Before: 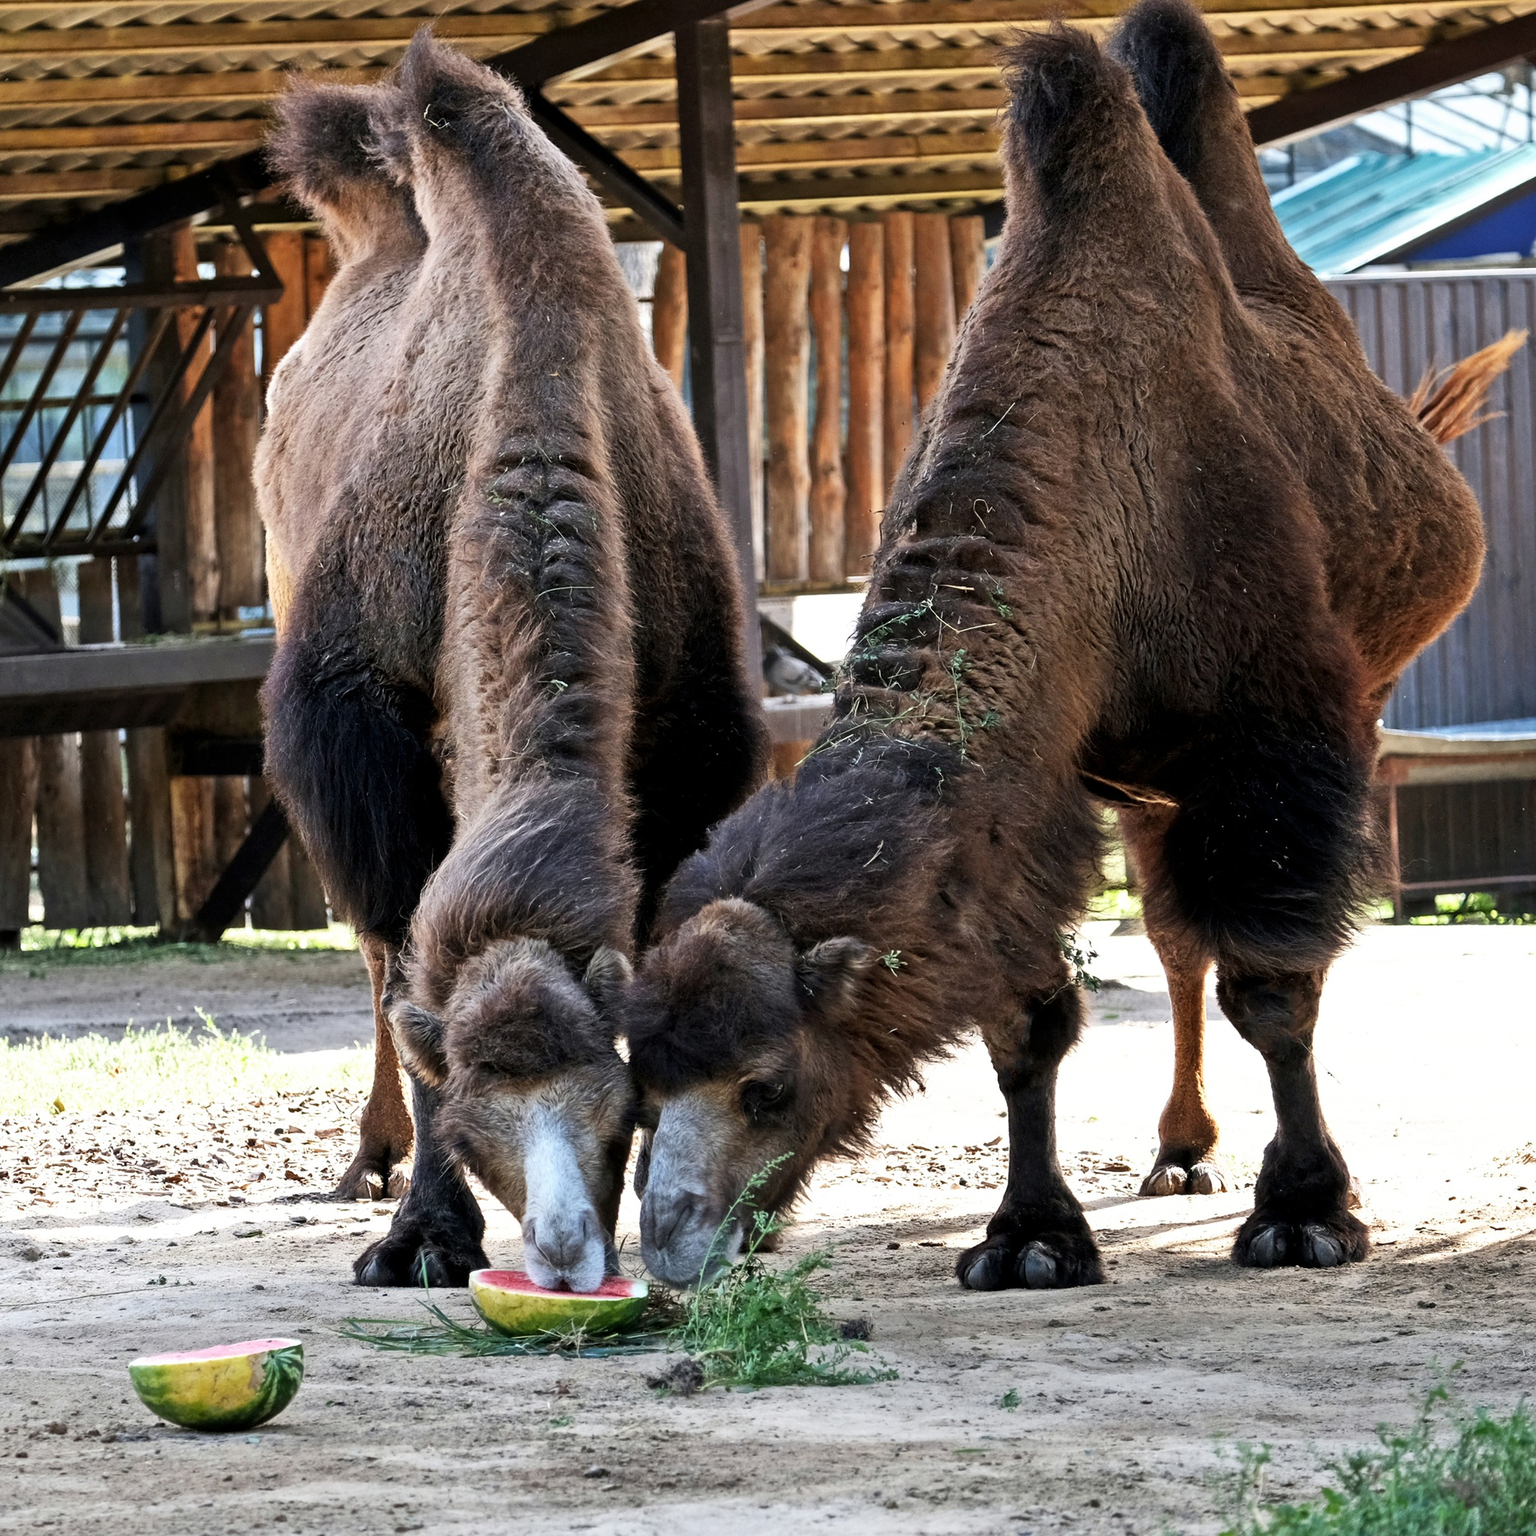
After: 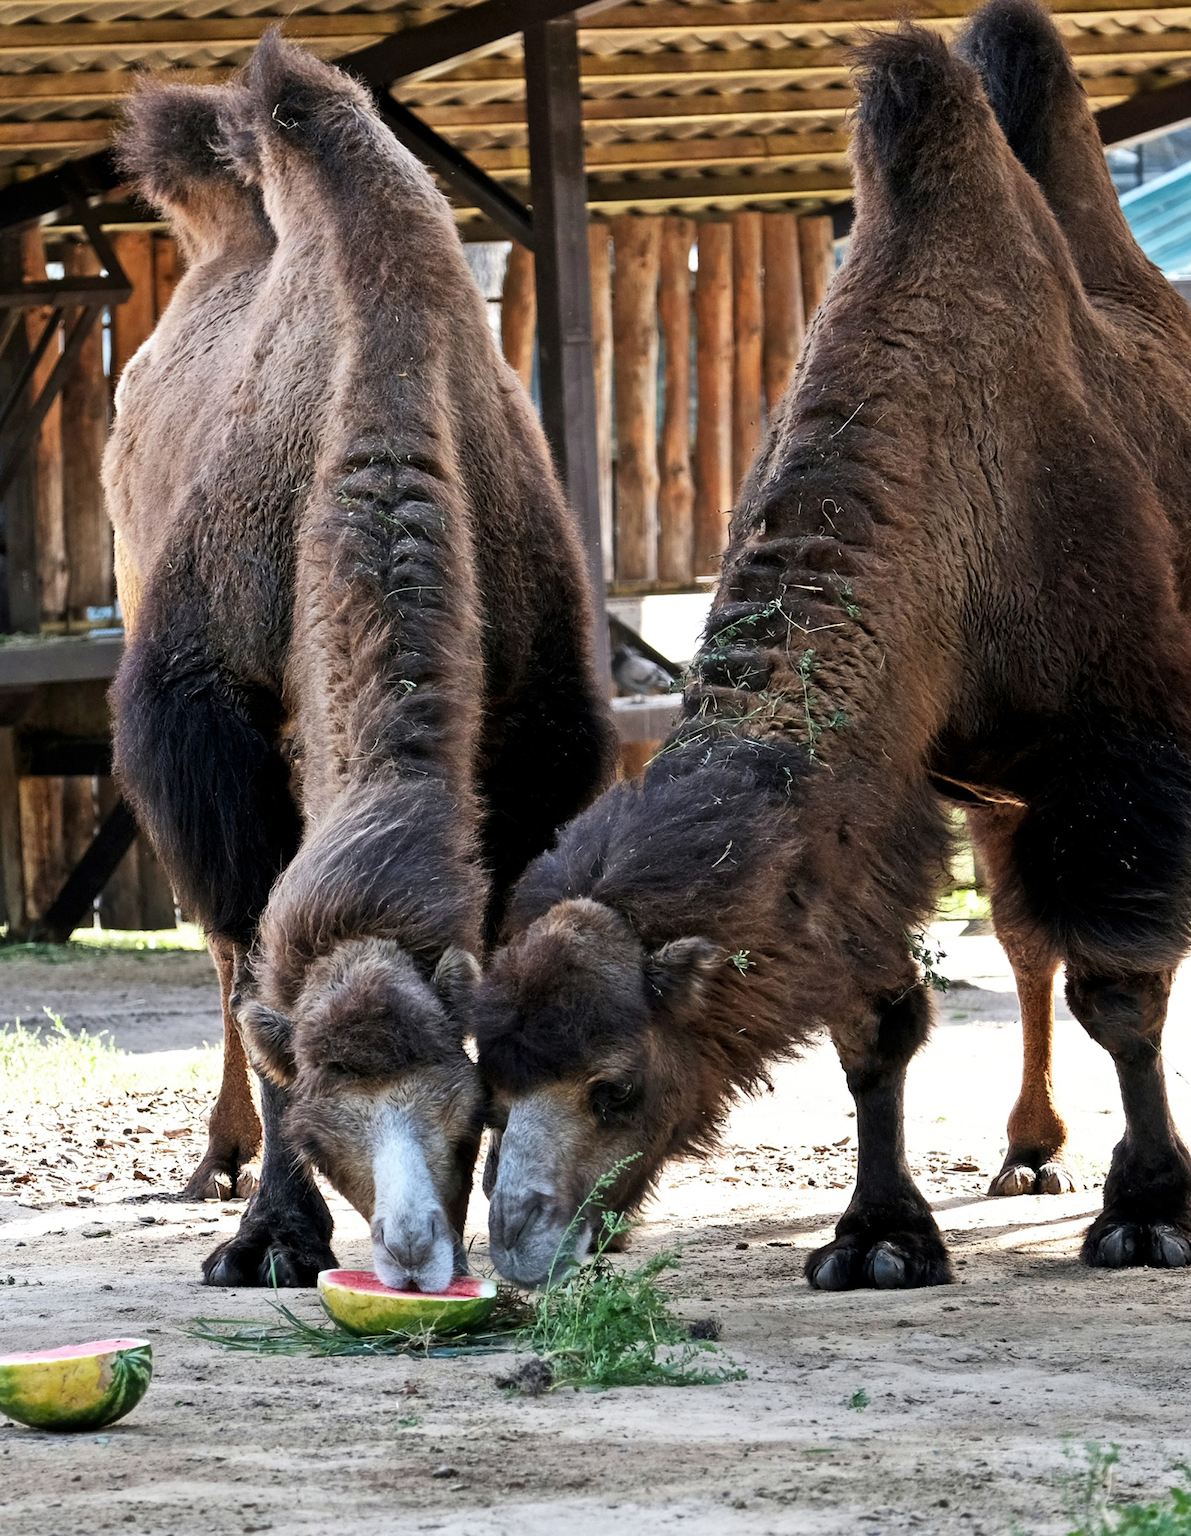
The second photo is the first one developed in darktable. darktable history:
crop: left 9.902%, right 12.524%
